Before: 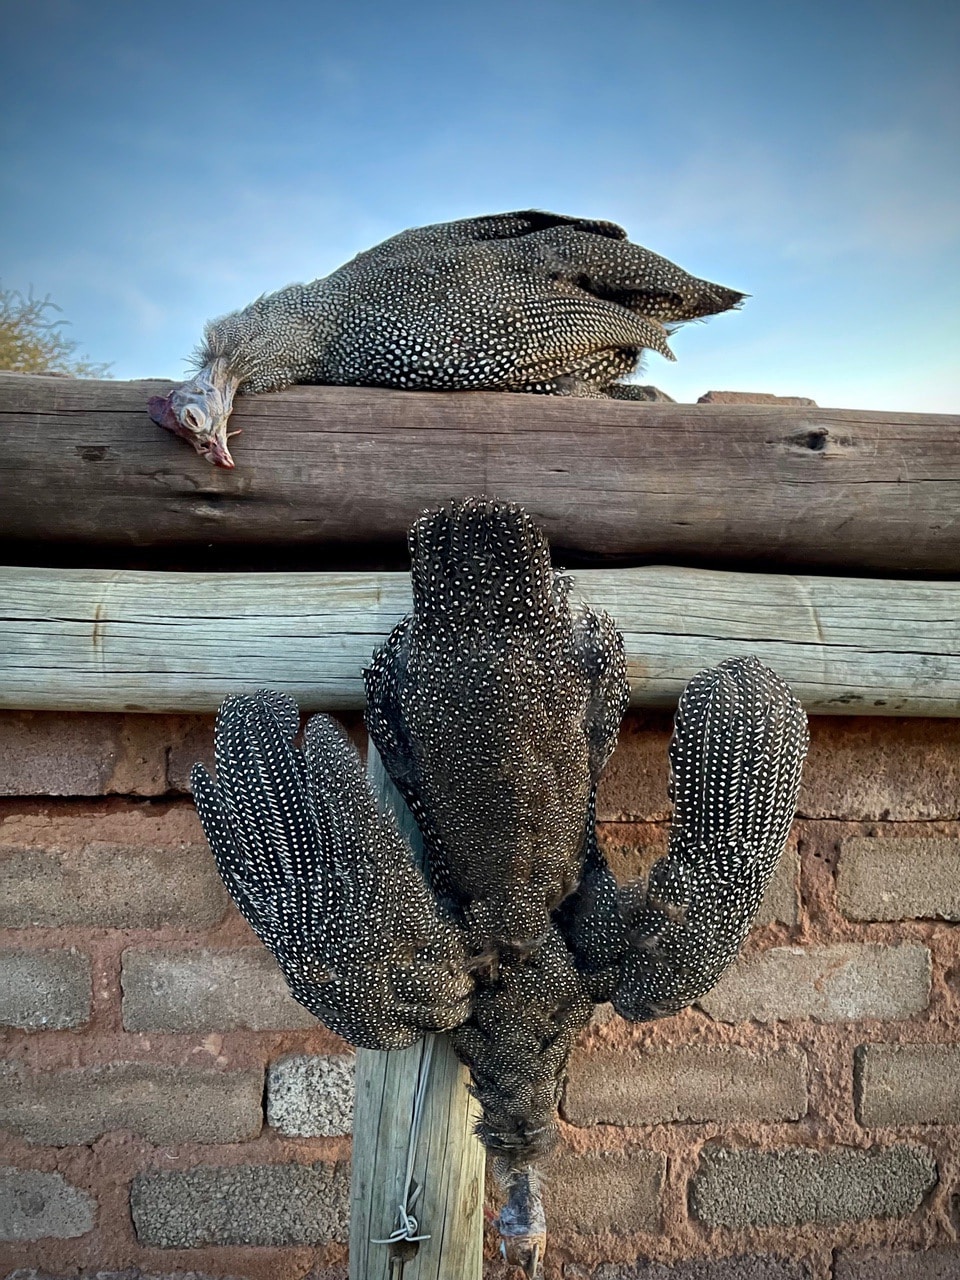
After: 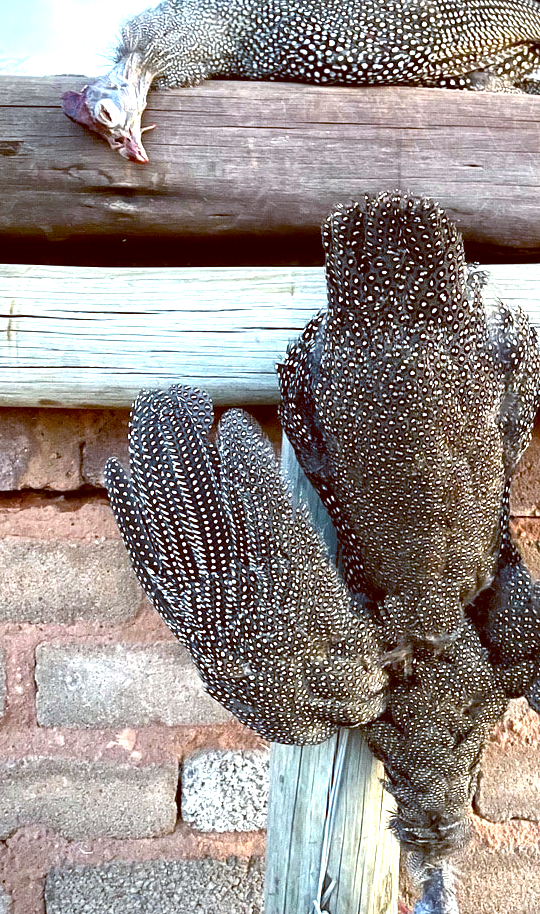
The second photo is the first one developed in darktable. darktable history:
color balance: lift [1, 1.015, 1.004, 0.985], gamma [1, 0.958, 0.971, 1.042], gain [1, 0.956, 0.977, 1.044]
tone equalizer: on, module defaults
white balance: red 0.982, blue 1.018
crop: left 8.966%, top 23.852%, right 34.699%, bottom 4.703%
exposure: black level correction 0, exposure 1.45 EV, compensate exposure bias true, compensate highlight preservation false
